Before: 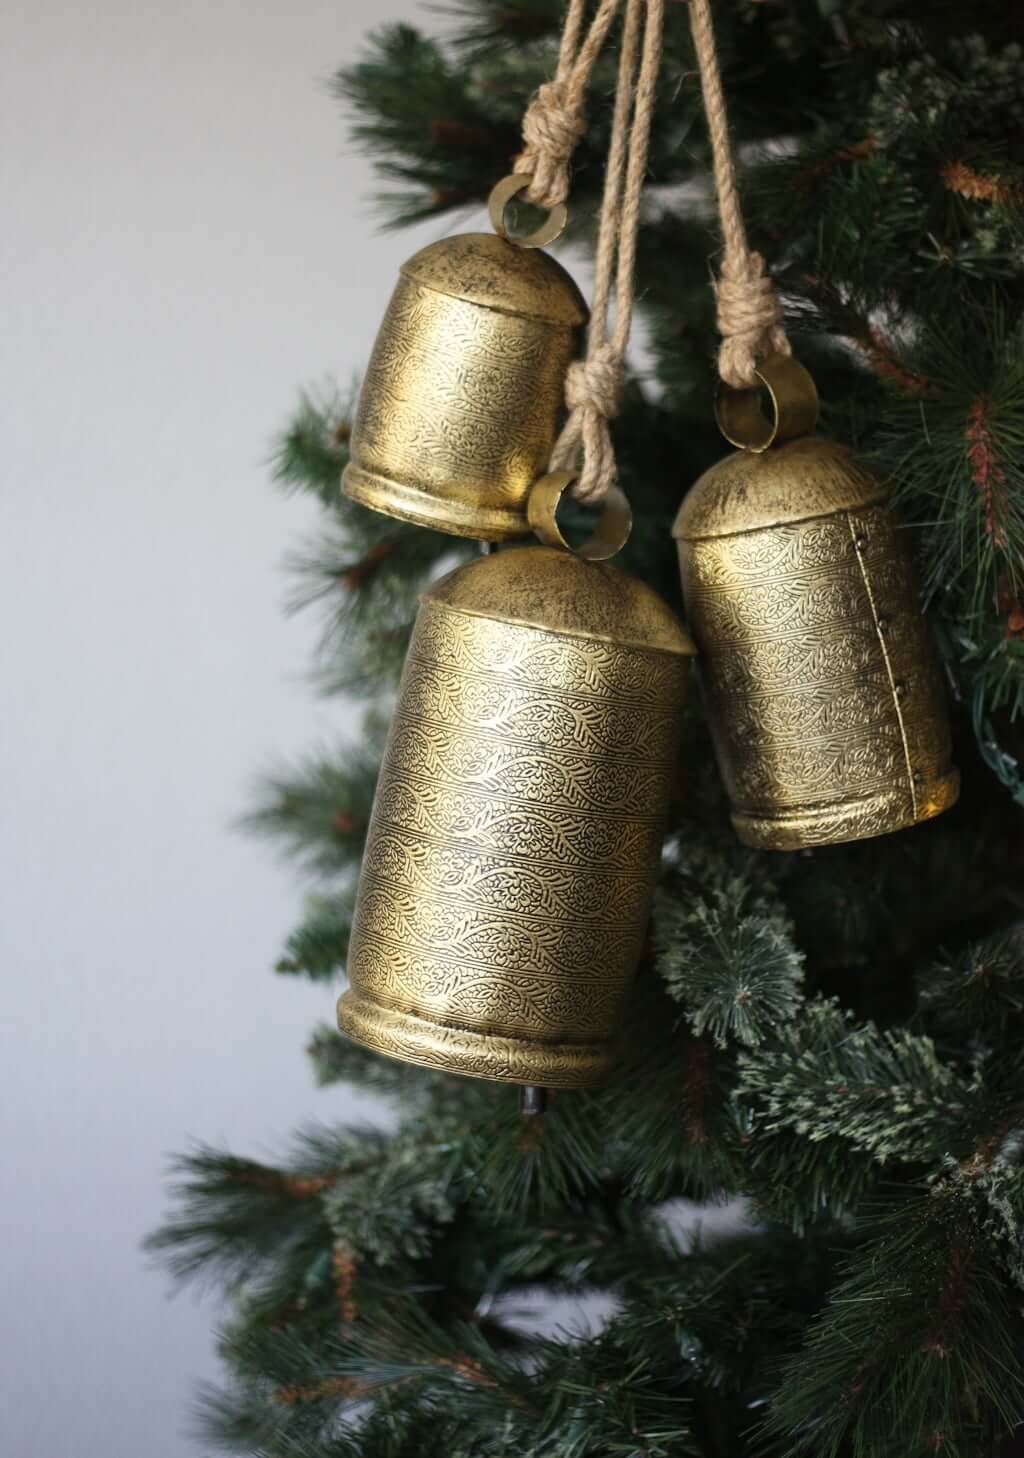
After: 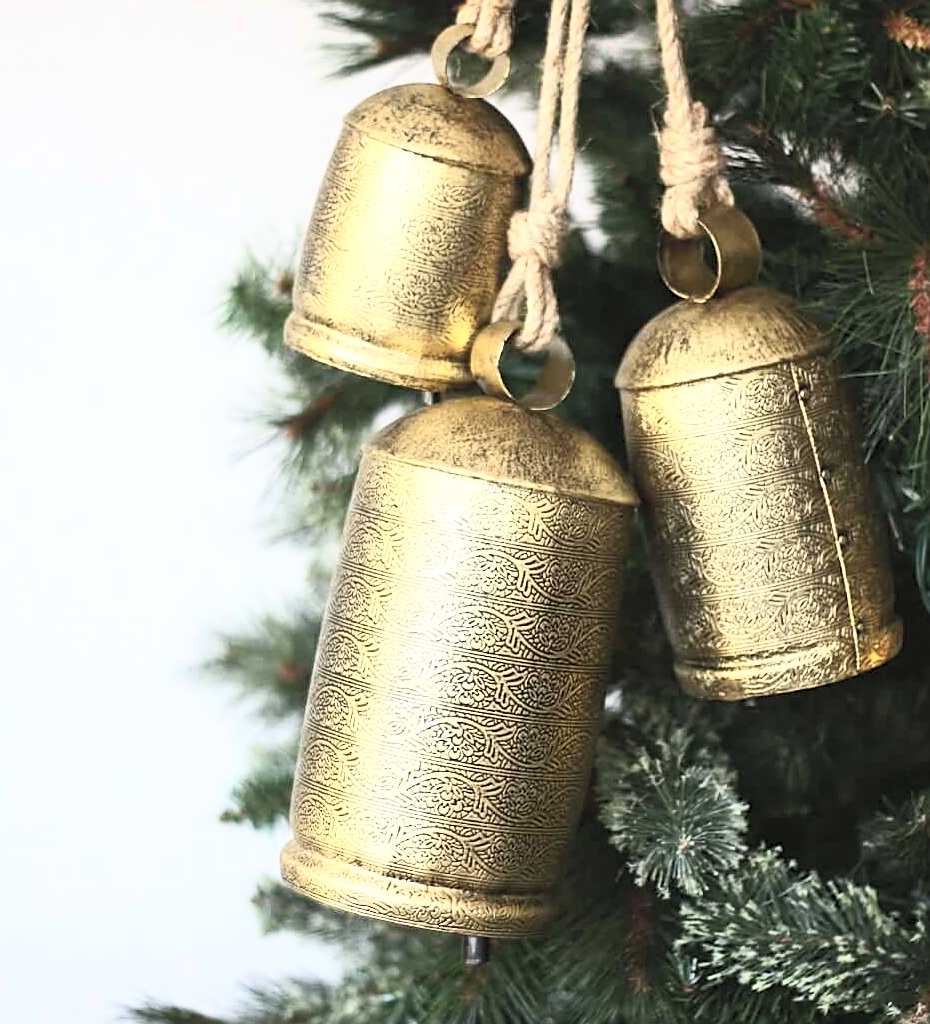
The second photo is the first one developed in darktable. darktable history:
exposure: black level correction 0.001, exposure 0.5 EV, compensate exposure bias true, compensate highlight preservation false
crop: left 5.596%, top 10.314%, right 3.534%, bottom 19.395%
sharpen: radius 1.967
contrast brightness saturation: contrast 0.39, brightness 0.53
